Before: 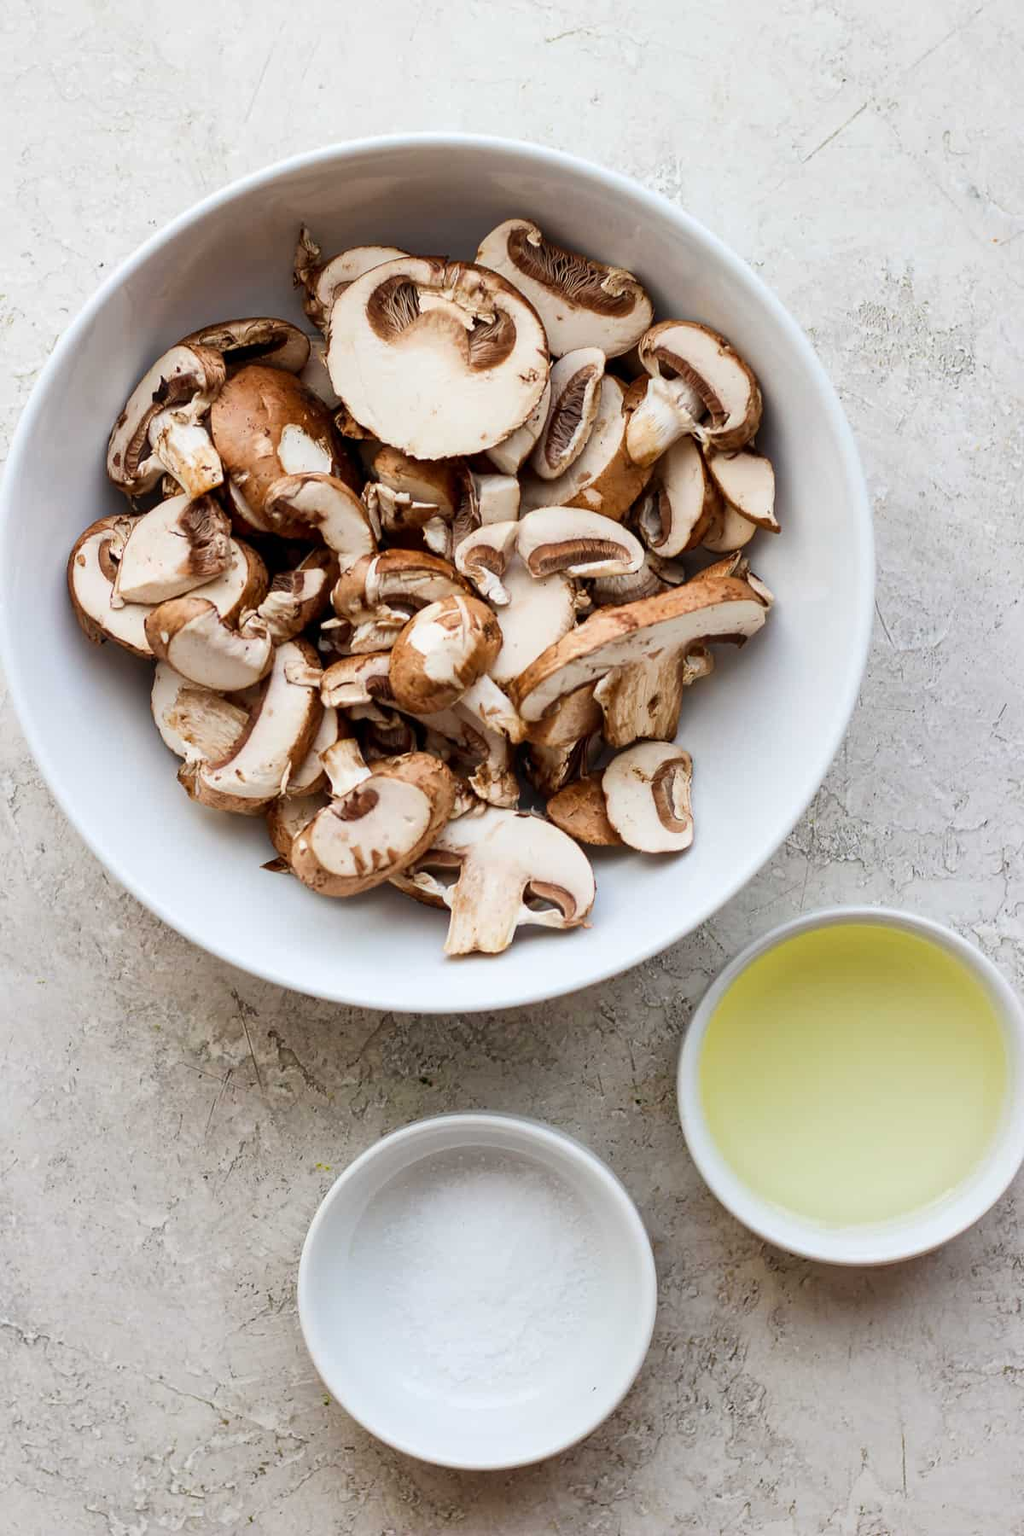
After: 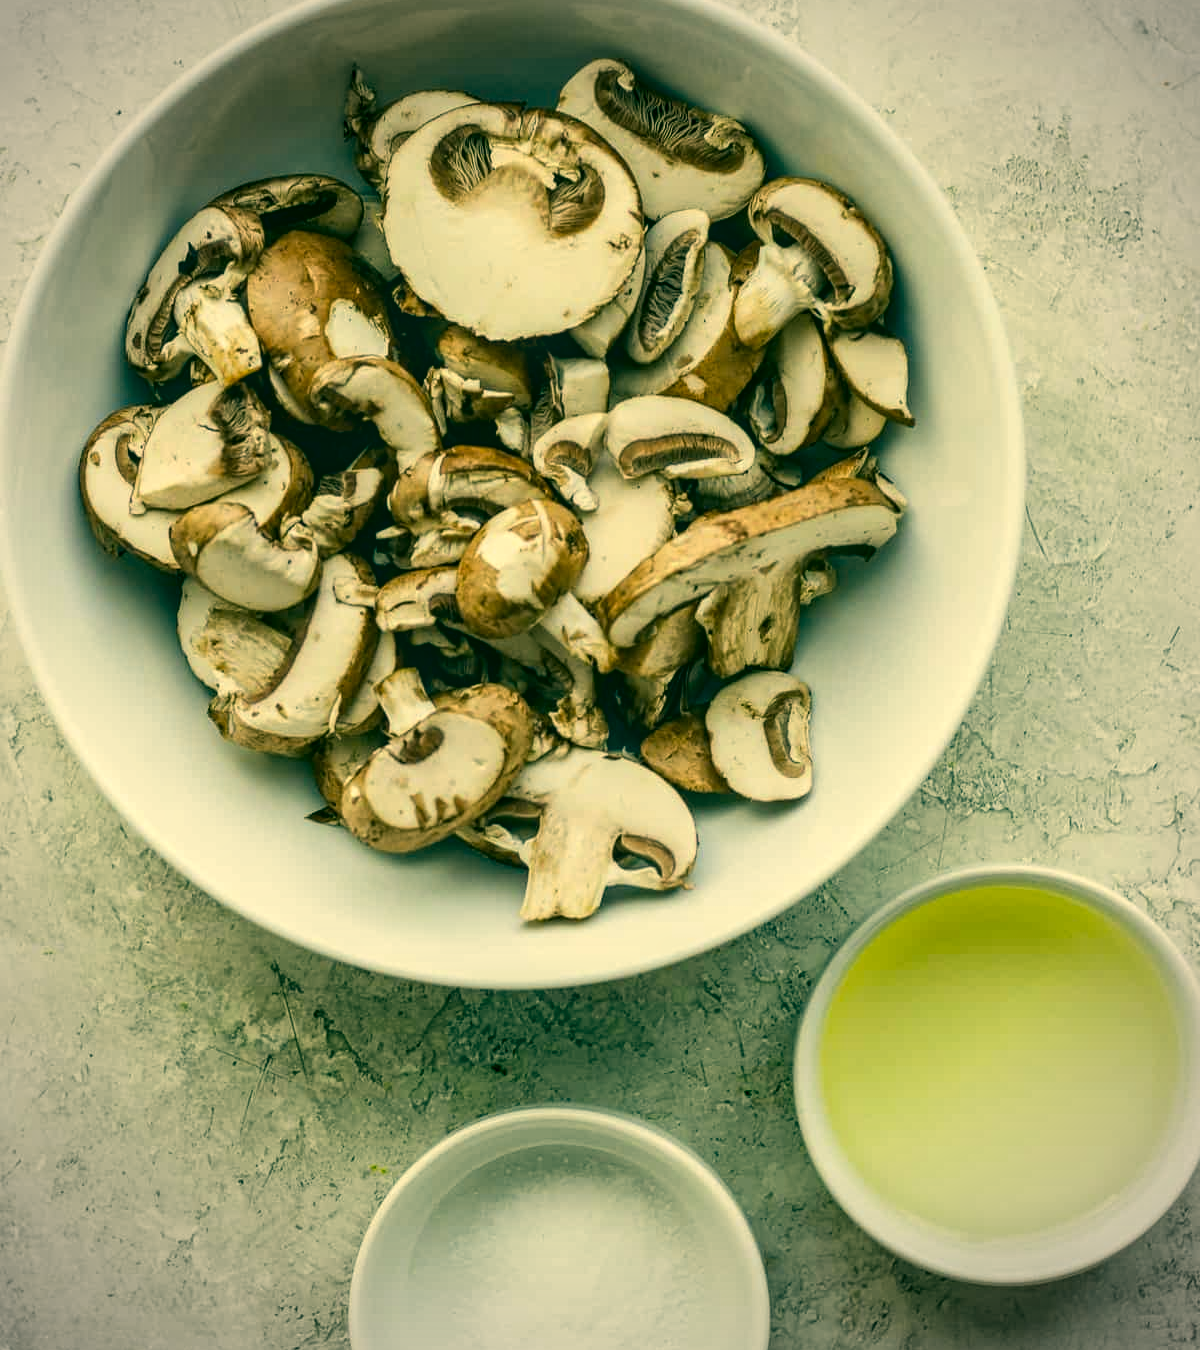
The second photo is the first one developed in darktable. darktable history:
vignetting: on, module defaults
color correction: highlights a* 1.85, highlights b* 34.55, shadows a* -36.96, shadows b* -5.55
contrast brightness saturation: contrast 0.085, saturation 0.022
crop: top 11.054%, bottom 13.943%
color zones: curves: ch1 [(0, 0.469) (0.01, 0.469) (0.12, 0.446) (0.248, 0.469) (0.5, 0.5) (0.748, 0.5) (0.99, 0.469) (1, 0.469)]
local contrast: highlights 24%, detail 130%
